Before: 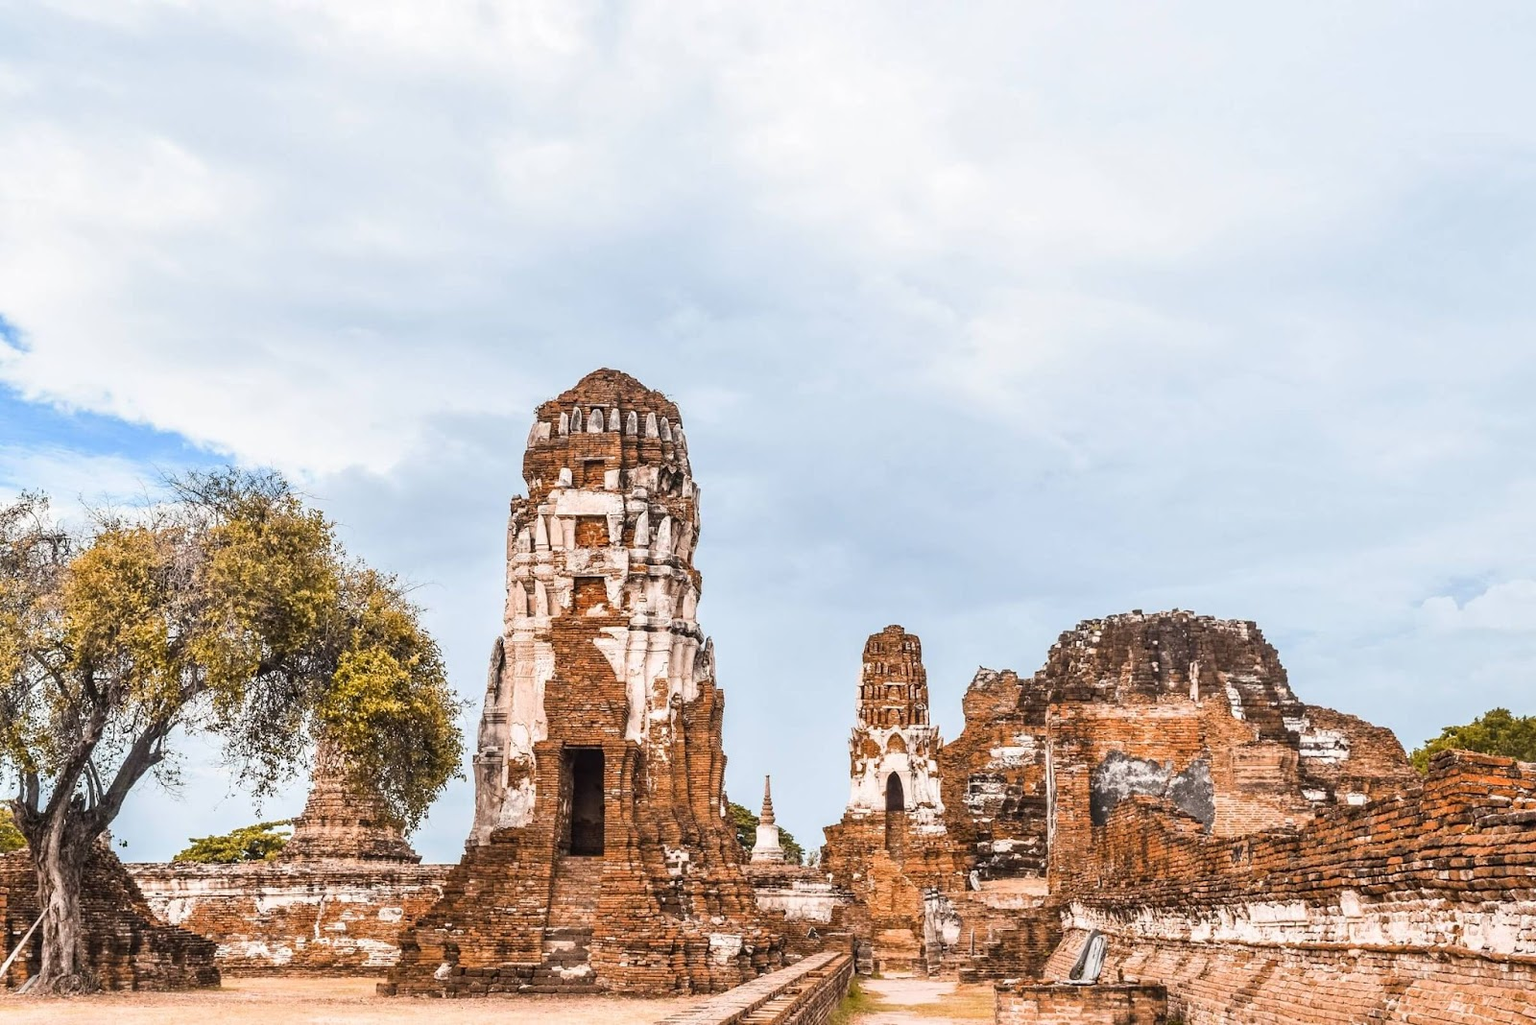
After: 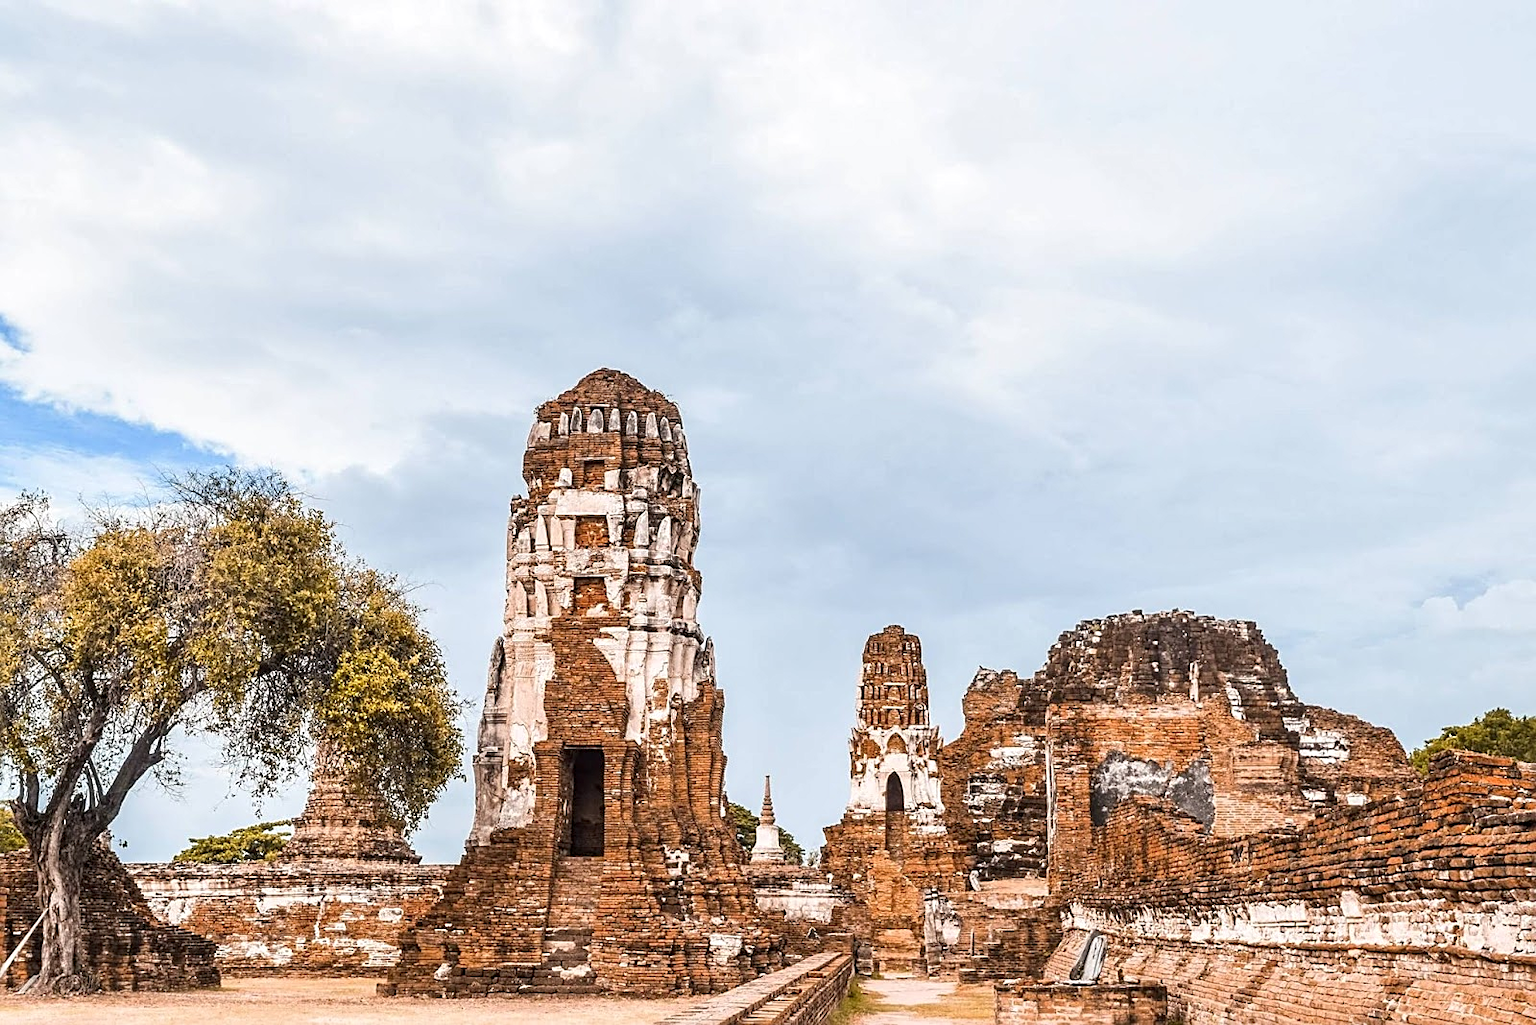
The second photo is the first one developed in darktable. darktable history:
sharpen: on, module defaults
local contrast: highlights 100%, shadows 100%, detail 120%, midtone range 0.2
